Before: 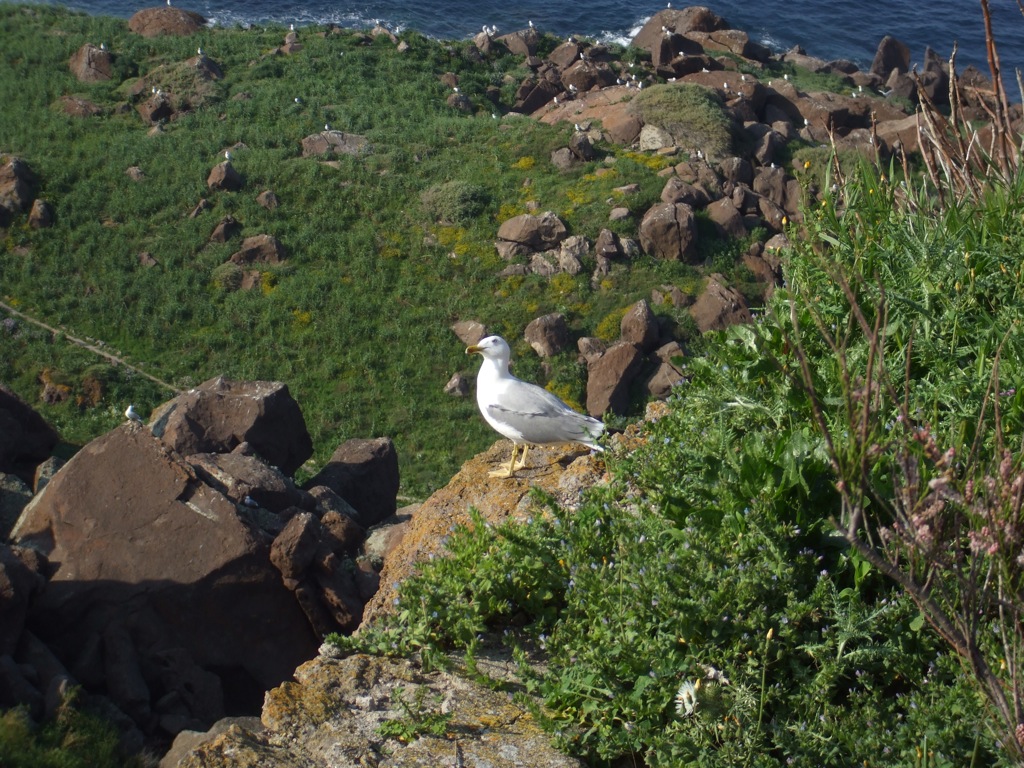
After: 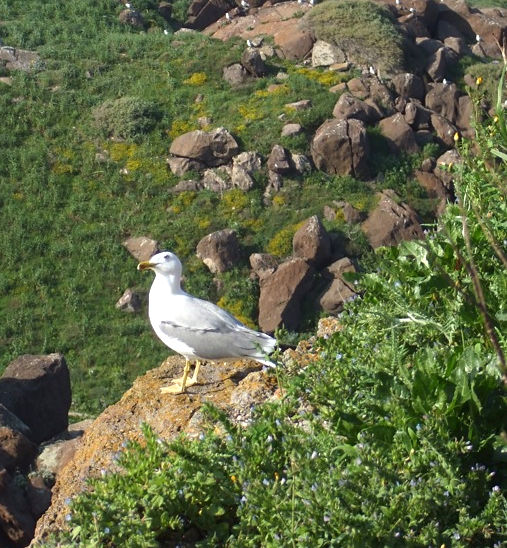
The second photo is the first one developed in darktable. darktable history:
sharpen: amount 0.2
crop: left 32.075%, top 10.976%, right 18.355%, bottom 17.596%
exposure: black level correction 0, exposure 0.5 EV, compensate exposure bias true, compensate highlight preservation false
